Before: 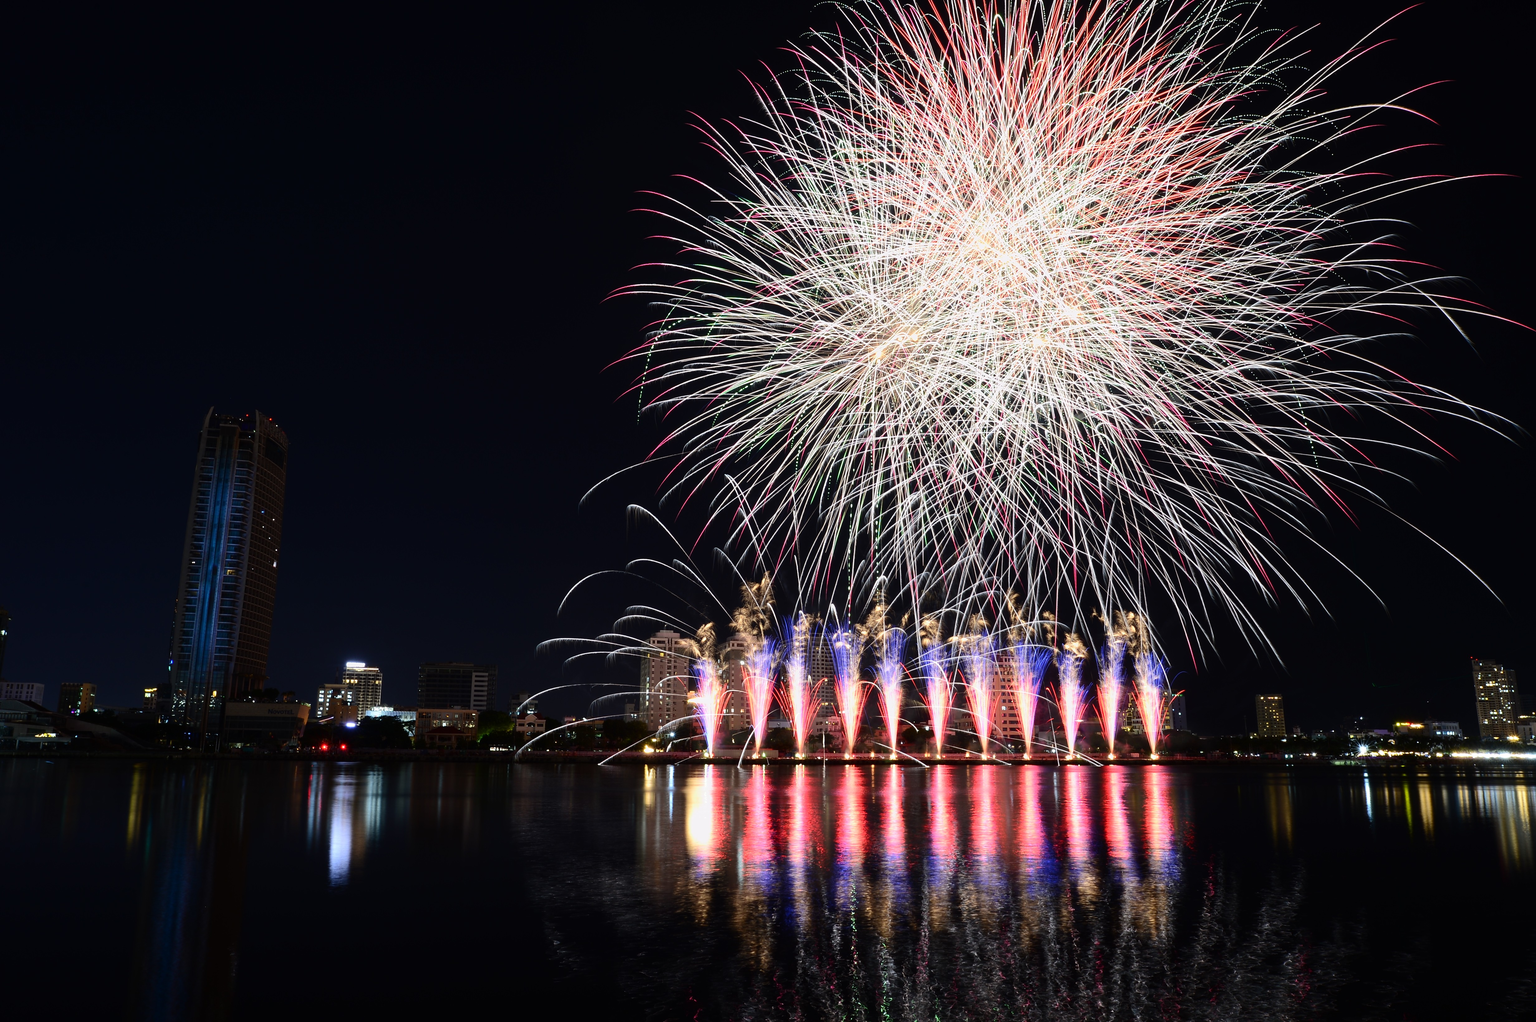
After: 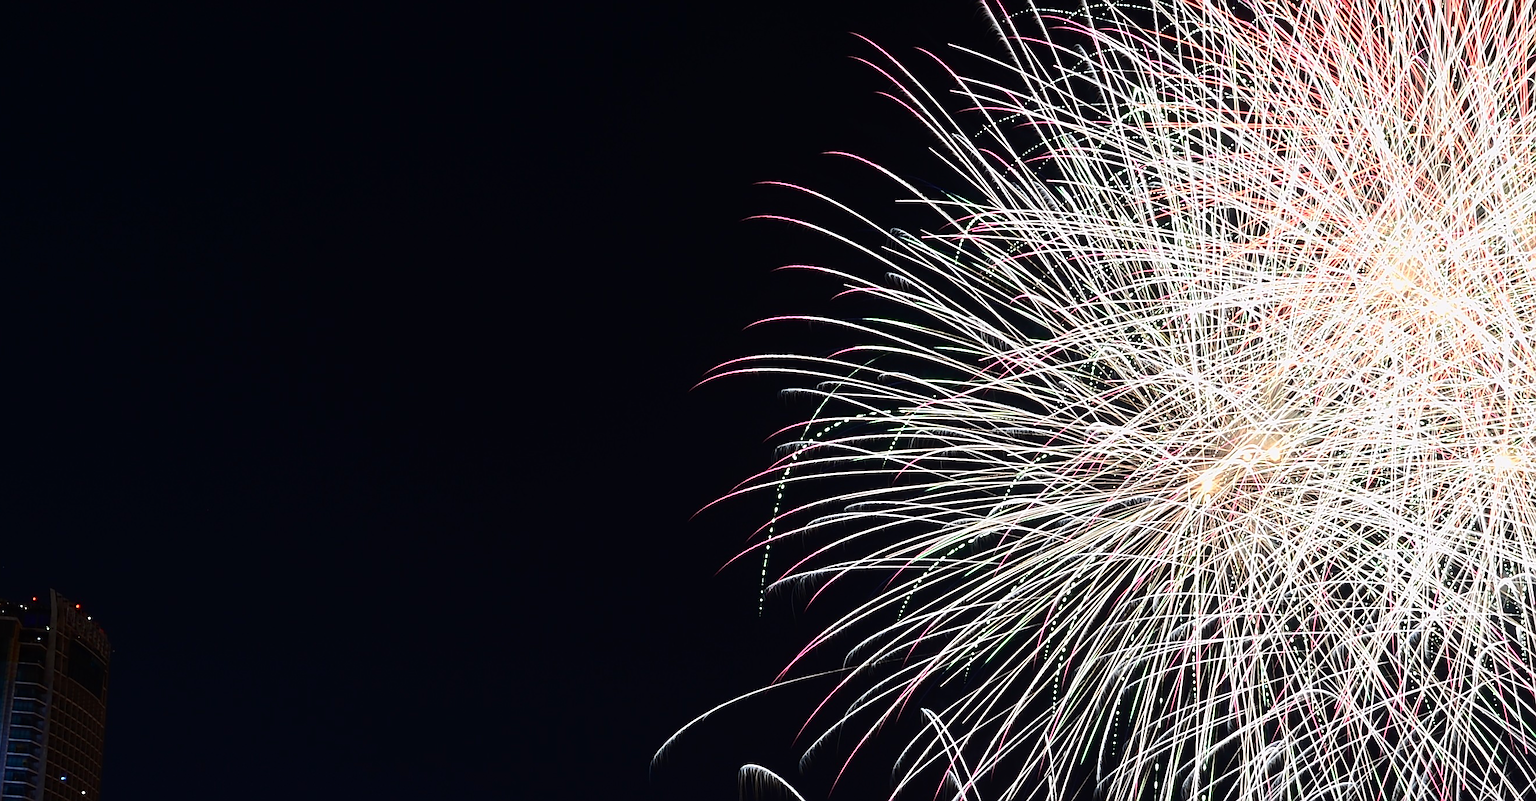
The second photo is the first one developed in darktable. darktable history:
crop: left 14.914%, top 9.12%, right 31.245%, bottom 48.625%
contrast brightness saturation: contrast 0.145
sharpen: on, module defaults
